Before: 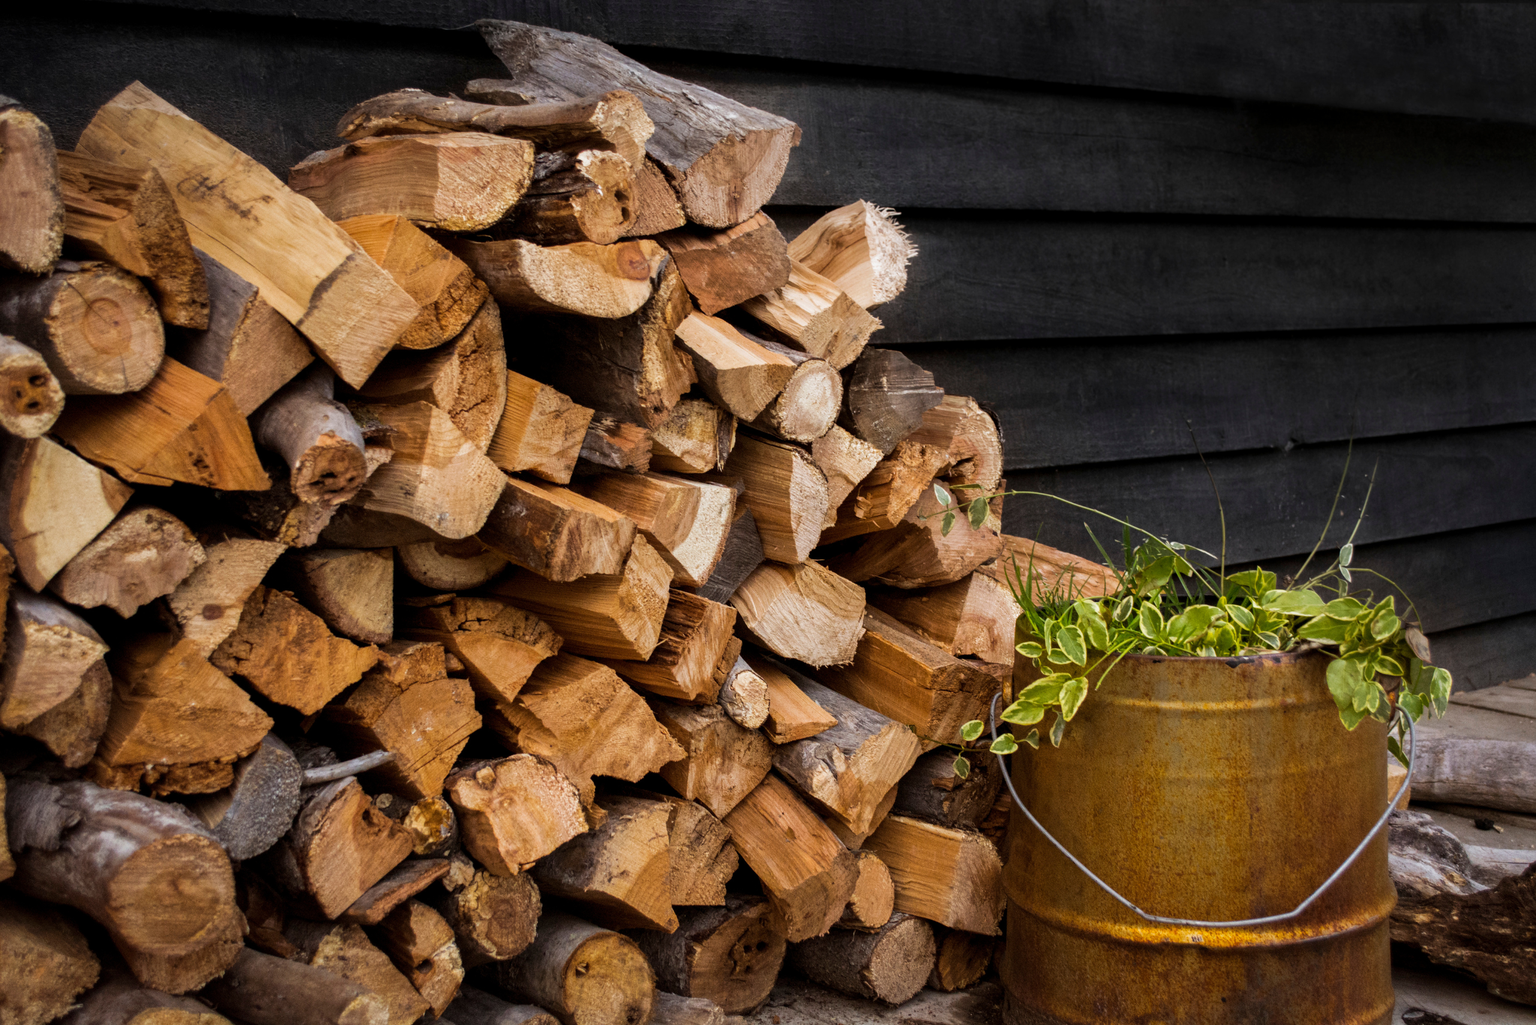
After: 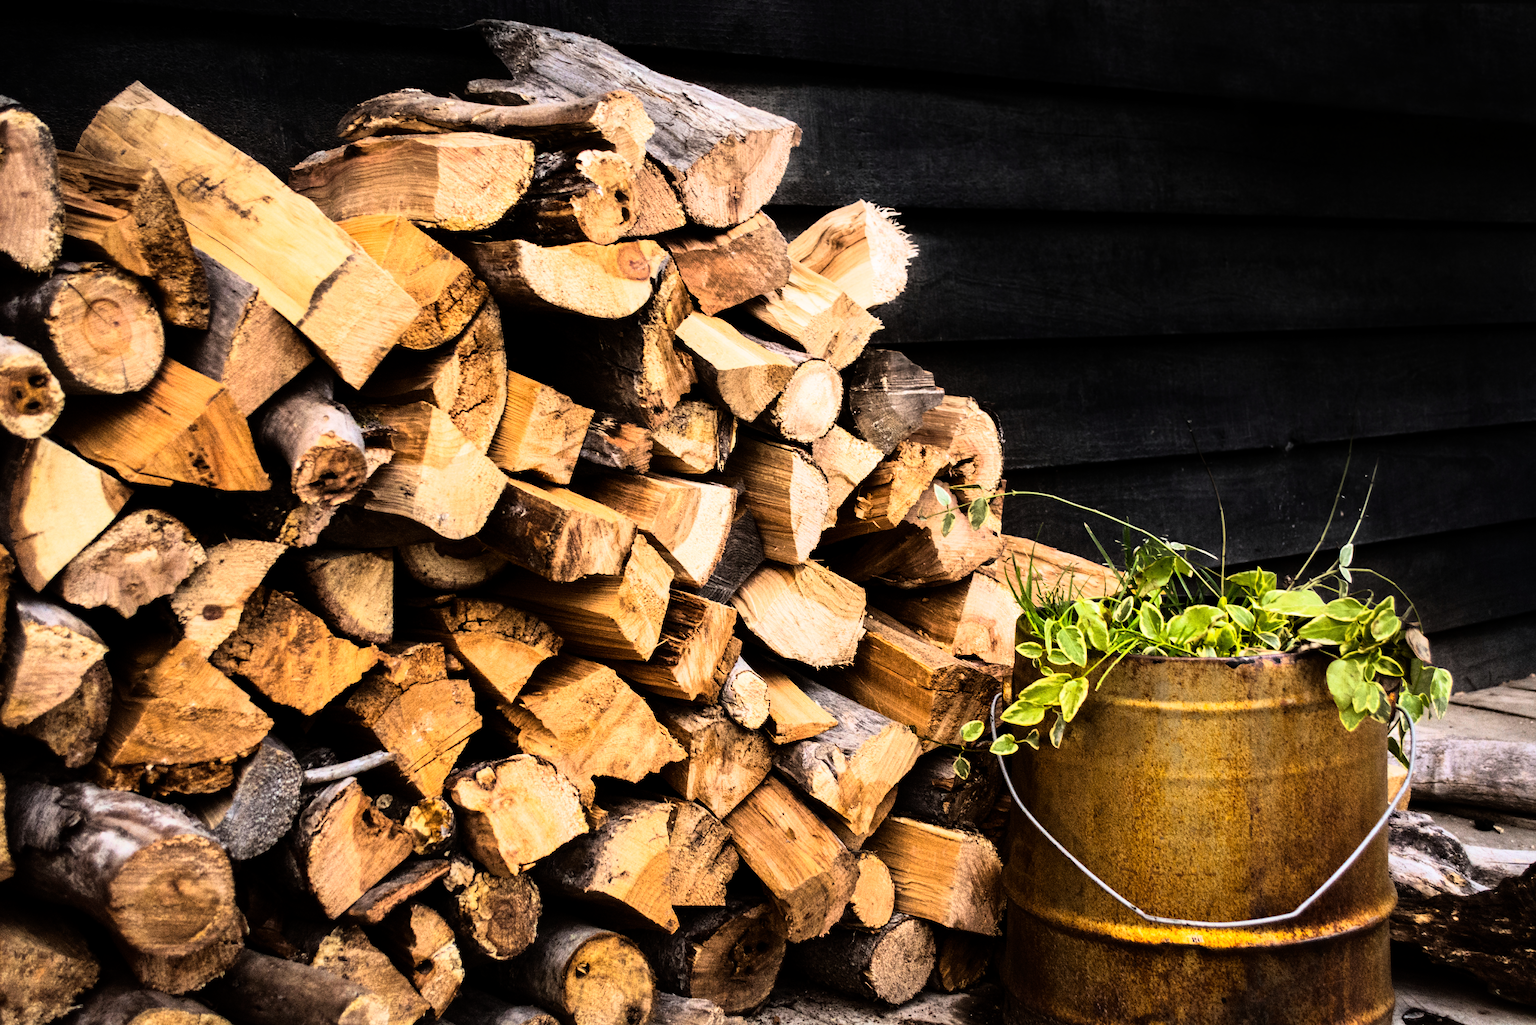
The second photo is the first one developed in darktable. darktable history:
rgb curve: curves: ch0 [(0, 0) (0.21, 0.15) (0.24, 0.21) (0.5, 0.75) (0.75, 0.96) (0.89, 0.99) (1, 1)]; ch1 [(0, 0.02) (0.21, 0.13) (0.25, 0.2) (0.5, 0.67) (0.75, 0.9) (0.89, 0.97) (1, 1)]; ch2 [(0, 0.02) (0.21, 0.13) (0.25, 0.2) (0.5, 0.67) (0.75, 0.9) (0.89, 0.97) (1, 1)], compensate middle gray true
exposure: exposure -0.177 EV, compensate highlight preservation false
